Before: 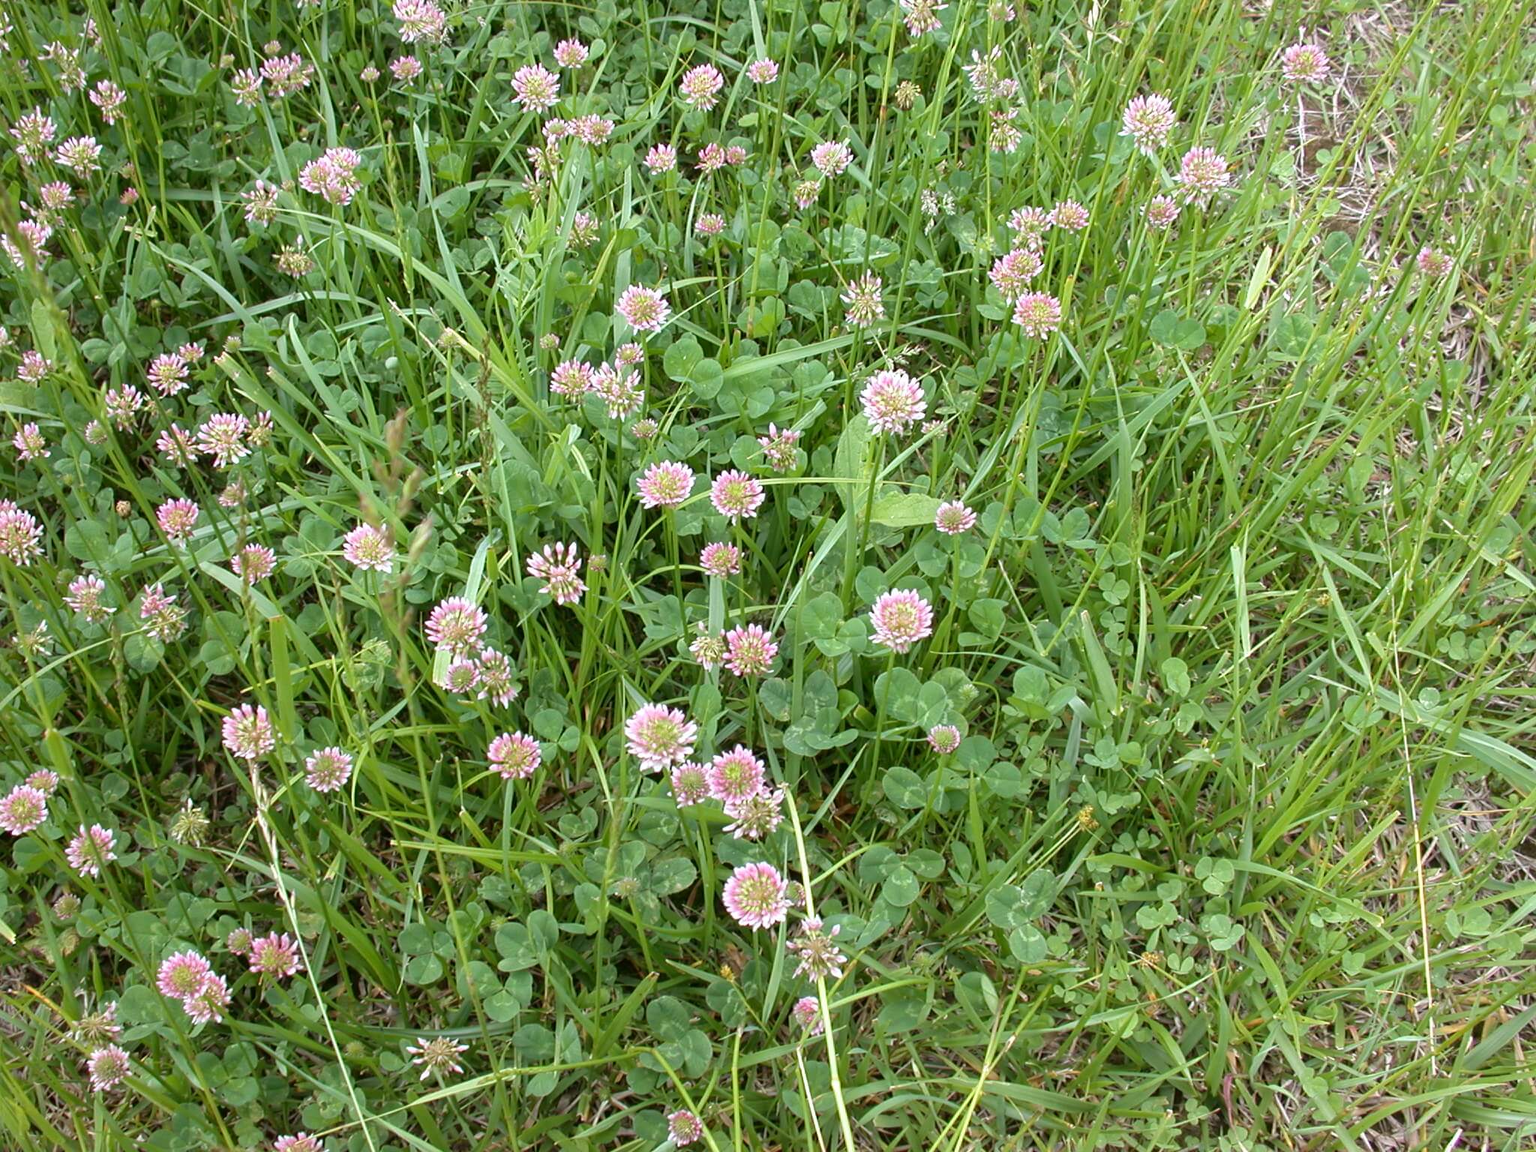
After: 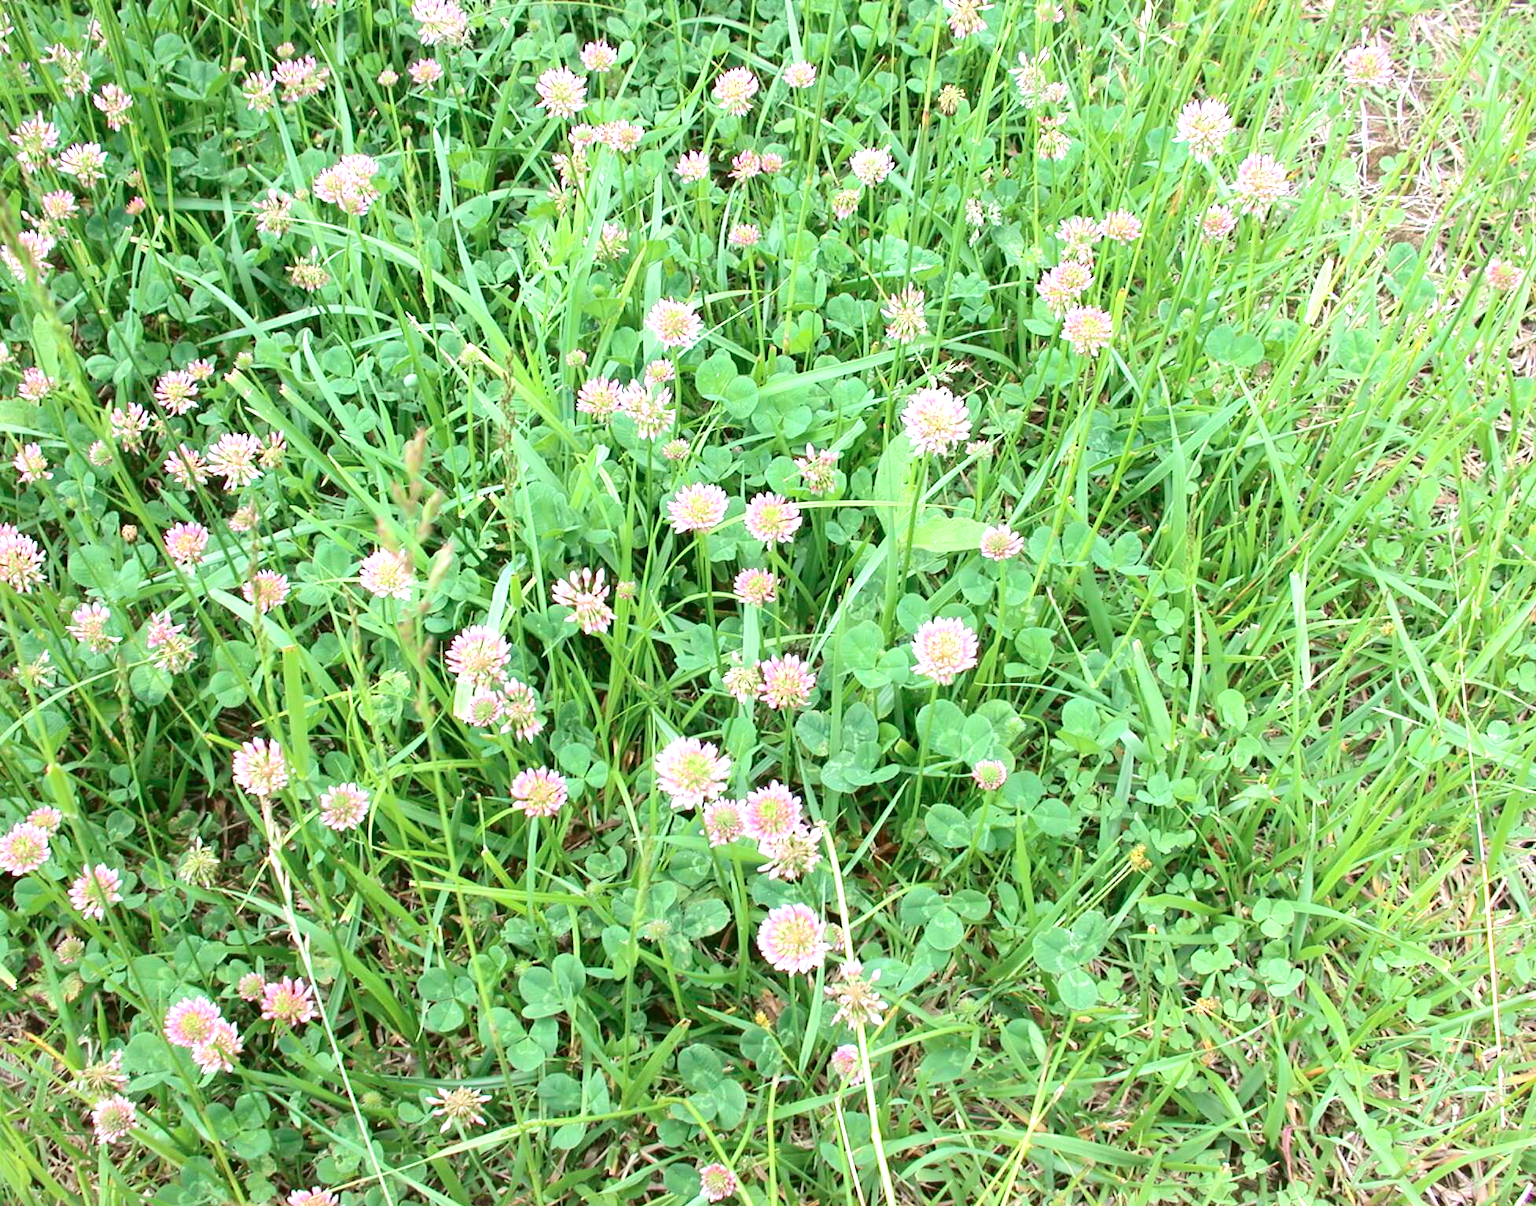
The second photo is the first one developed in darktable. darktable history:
tone curve: curves: ch0 [(0, 0.047) (0.15, 0.127) (0.46, 0.466) (0.751, 0.788) (1, 0.961)]; ch1 [(0, 0) (0.43, 0.408) (0.476, 0.469) (0.505, 0.501) (0.553, 0.557) (0.592, 0.58) (0.631, 0.625) (1, 1)]; ch2 [(0, 0) (0.505, 0.495) (0.55, 0.557) (0.583, 0.573) (1, 1)], color space Lab, independent channels, preserve colors none
exposure: exposure 1 EV, compensate highlight preservation false
crop: right 4.572%, bottom 0.035%
